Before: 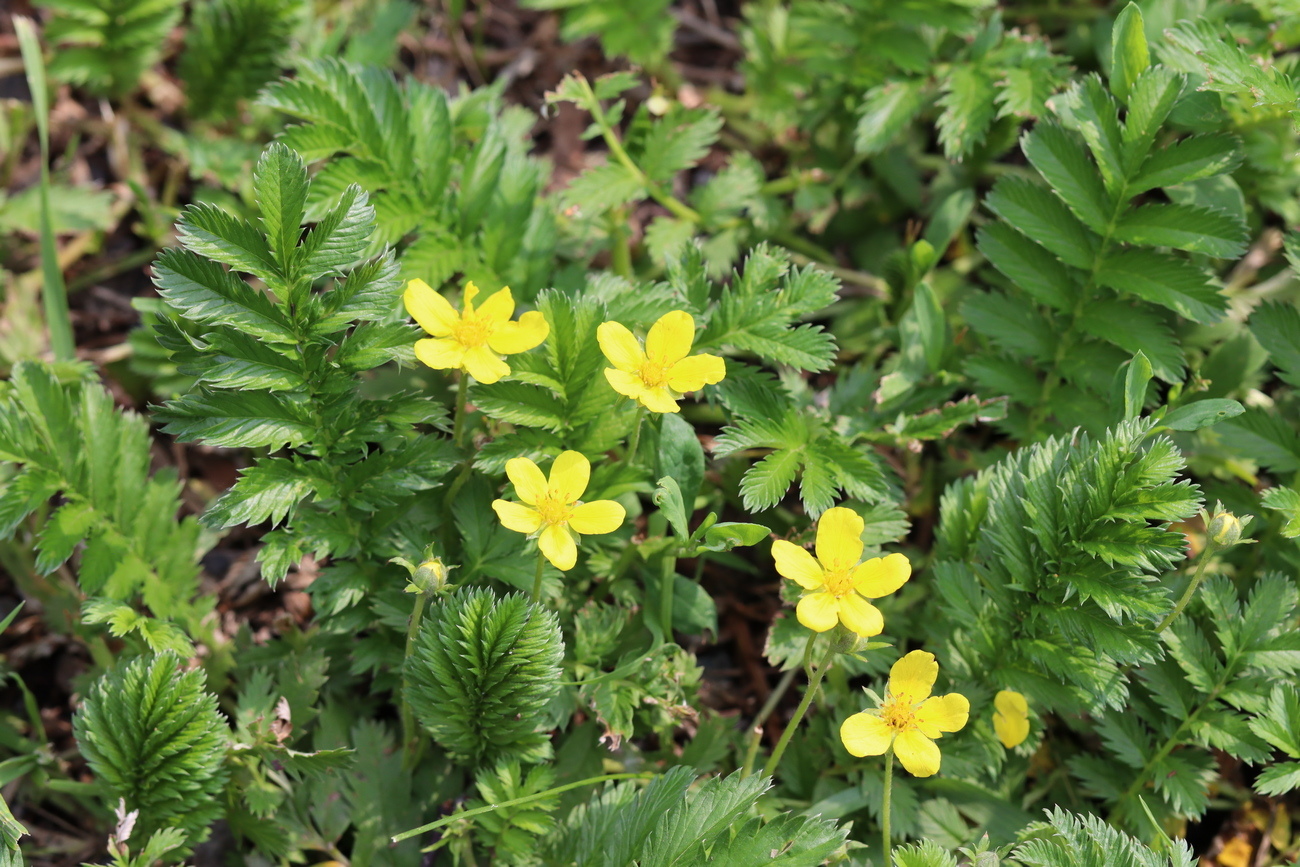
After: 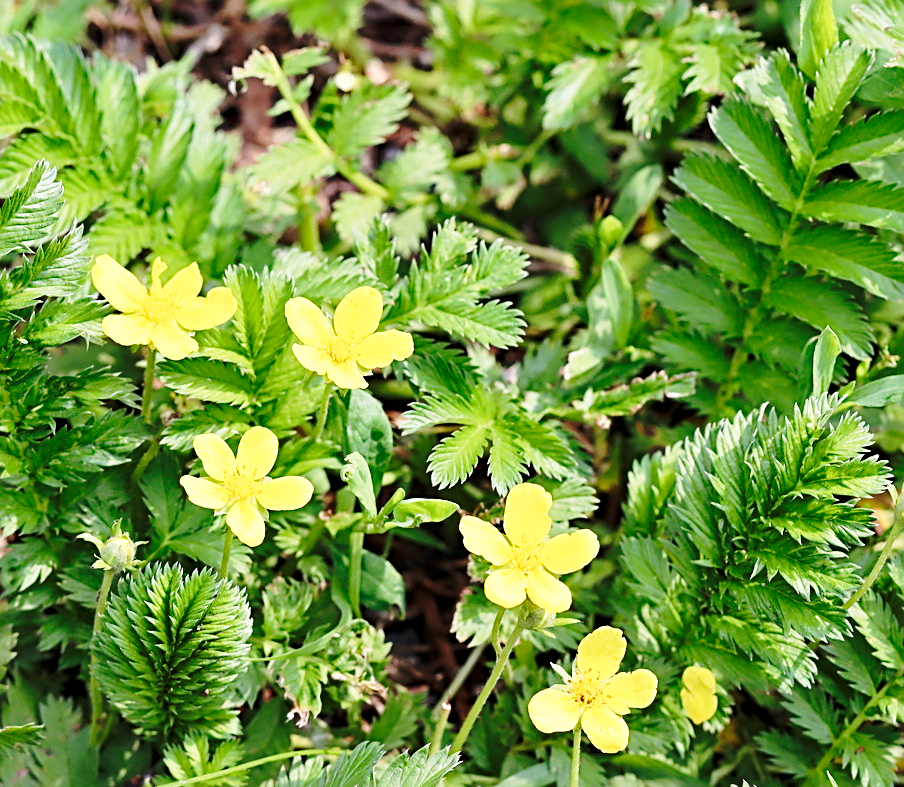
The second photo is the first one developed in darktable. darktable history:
base curve: curves: ch0 [(0, 0) (0.032, 0.037) (0.105, 0.228) (0.435, 0.76) (0.856, 0.983) (1, 1)], preserve colors none
crop and rotate: left 24.034%, top 2.838%, right 6.406%, bottom 6.299%
contrast equalizer: octaves 7, y [[0.6 ×6], [0.55 ×6], [0 ×6], [0 ×6], [0 ×6]], mix 0.29
sharpen: radius 2.584, amount 0.688
exposure: exposure -0.157 EV, compensate highlight preservation false
